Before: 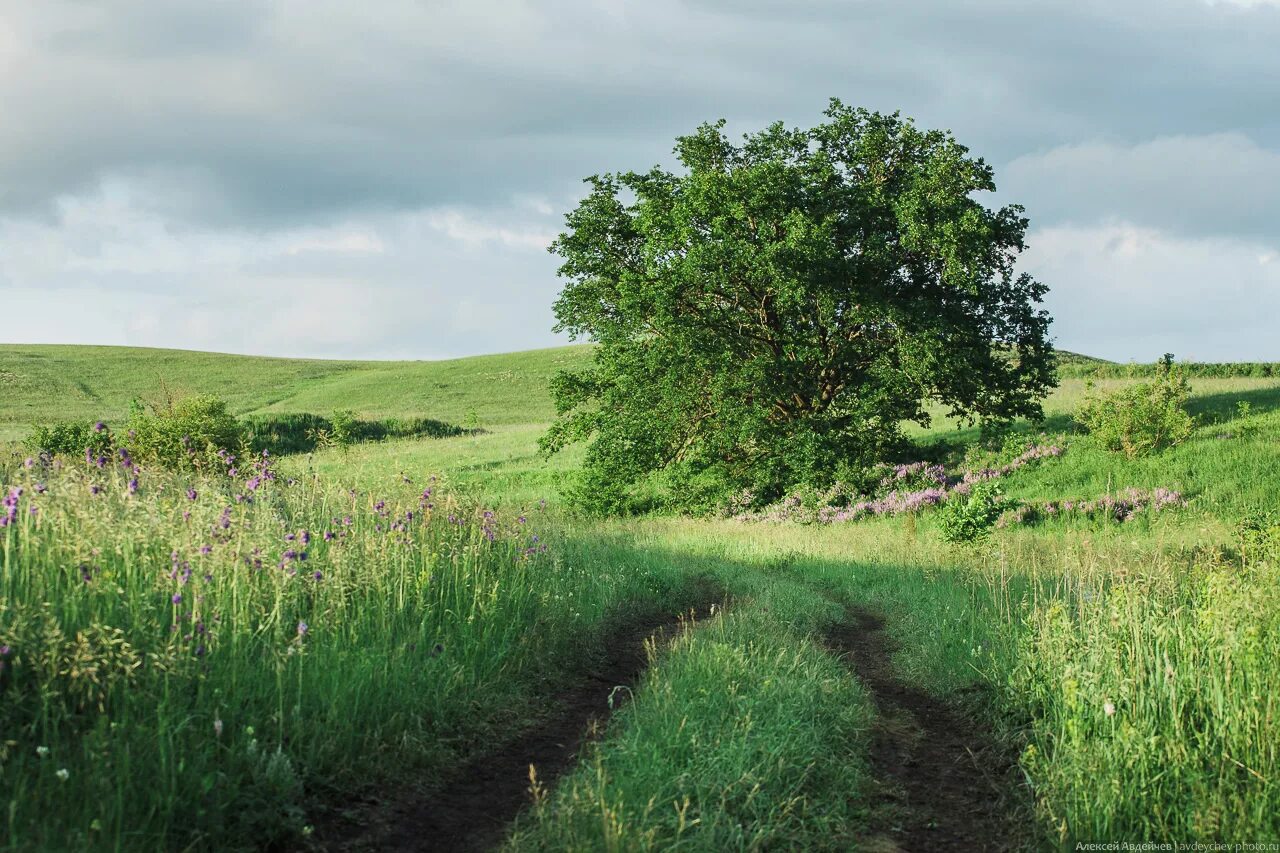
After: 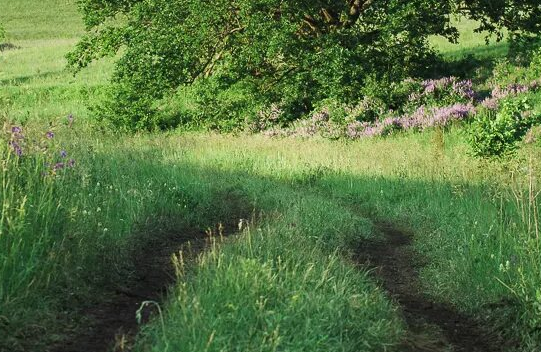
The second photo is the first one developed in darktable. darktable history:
crop: left 36.938%, top 45.19%, right 20.735%, bottom 13.44%
